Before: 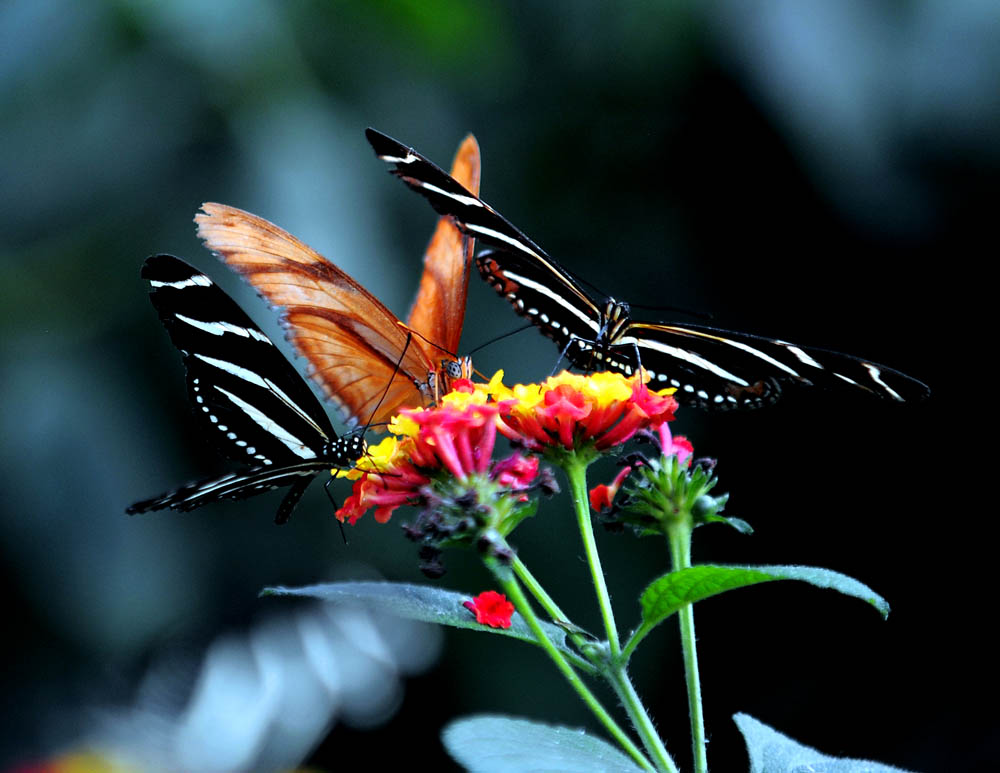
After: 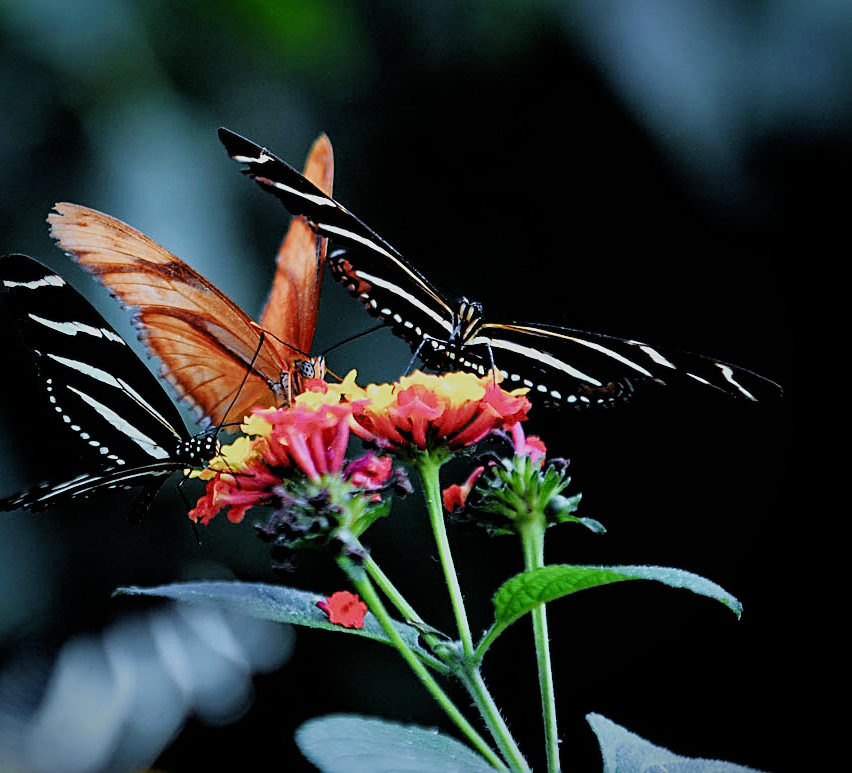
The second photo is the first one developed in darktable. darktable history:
crop and rotate: left 14.794%
vignetting: saturation 0.053, width/height ratio 1.1, unbound false
sharpen: amount 0.58
filmic rgb: black relative exposure -7.65 EV, white relative exposure 4.56 EV, hardness 3.61, color science v4 (2020)
haze removal: compatibility mode true, adaptive false
exposure: black level correction 0.002, compensate highlight preservation false
